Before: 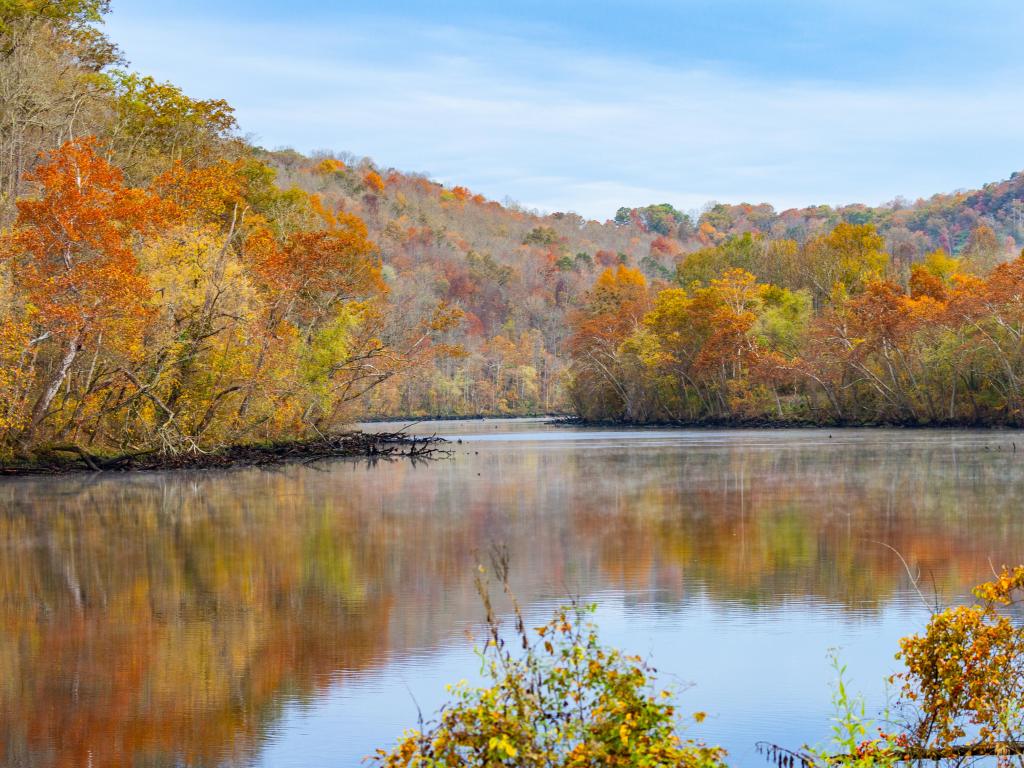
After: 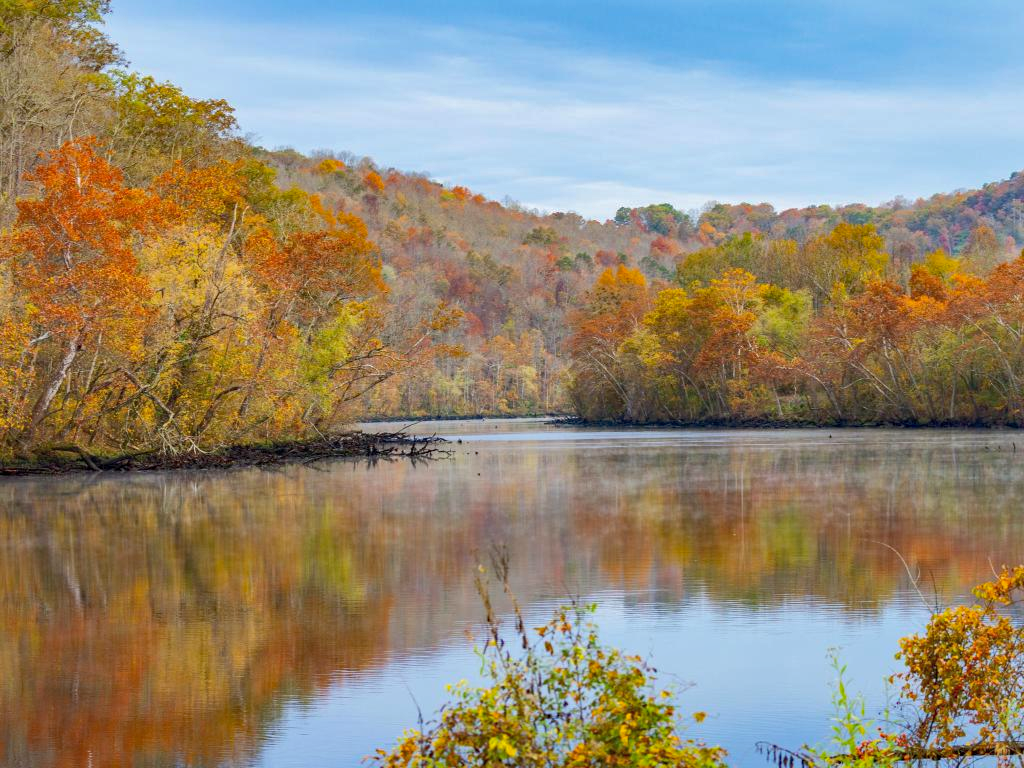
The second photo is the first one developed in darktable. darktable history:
shadows and highlights: on, module defaults
haze removal: strength 0.131, distance 0.252, compatibility mode true, adaptive false
